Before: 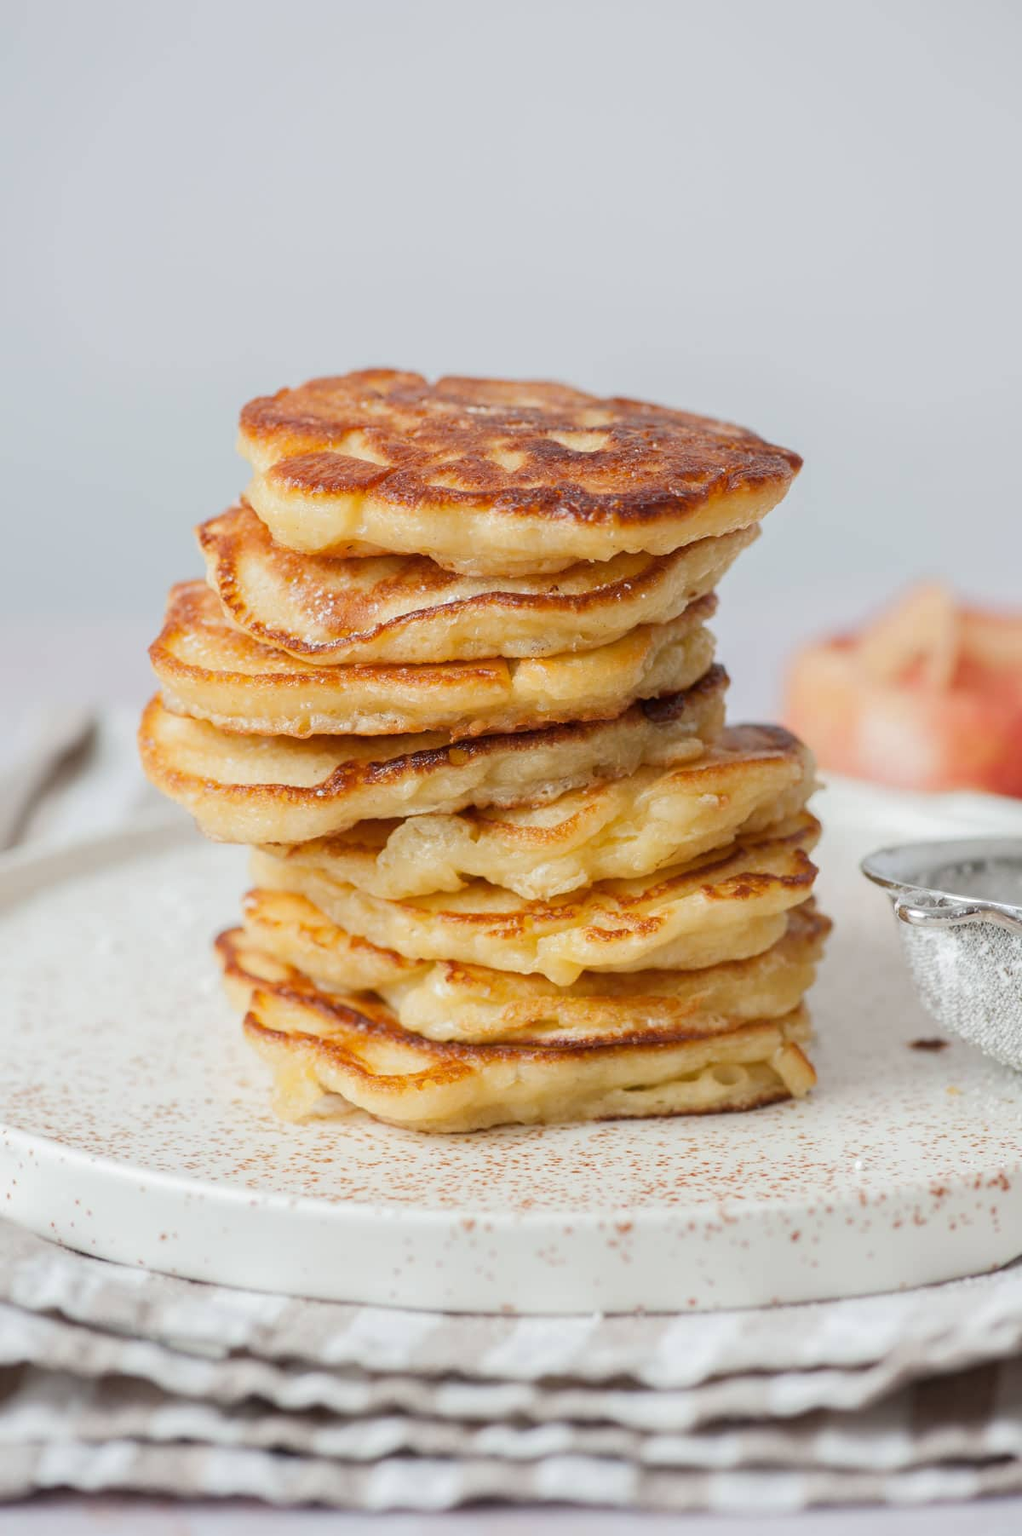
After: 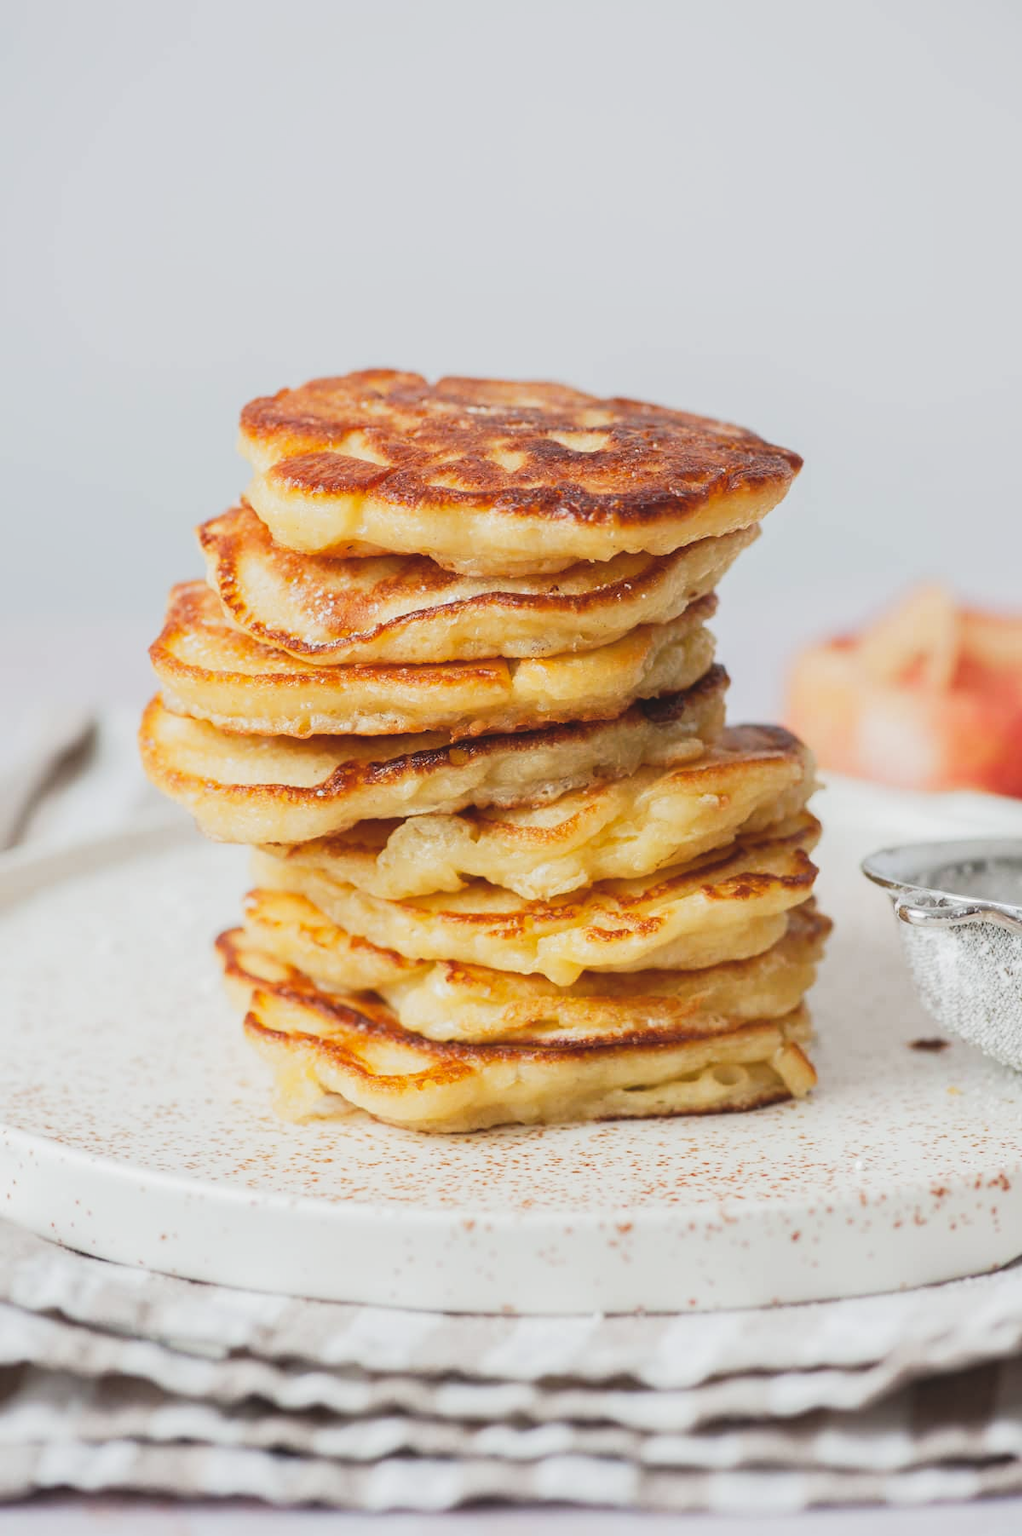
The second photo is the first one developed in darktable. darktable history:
tone curve: curves: ch0 [(0, 0.084) (0.155, 0.169) (0.46, 0.466) (0.751, 0.788) (1, 0.961)]; ch1 [(0, 0) (0.43, 0.408) (0.476, 0.469) (0.505, 0.503) (0.553, 0.563) (0.592, 0.581) (0.631, 0.625) (1, 1)]; ch2 [(0, 0) (0.505, 0.495) (0.55, 0.557) (0.583, 0.573) (1, 1)], preserve colors none
